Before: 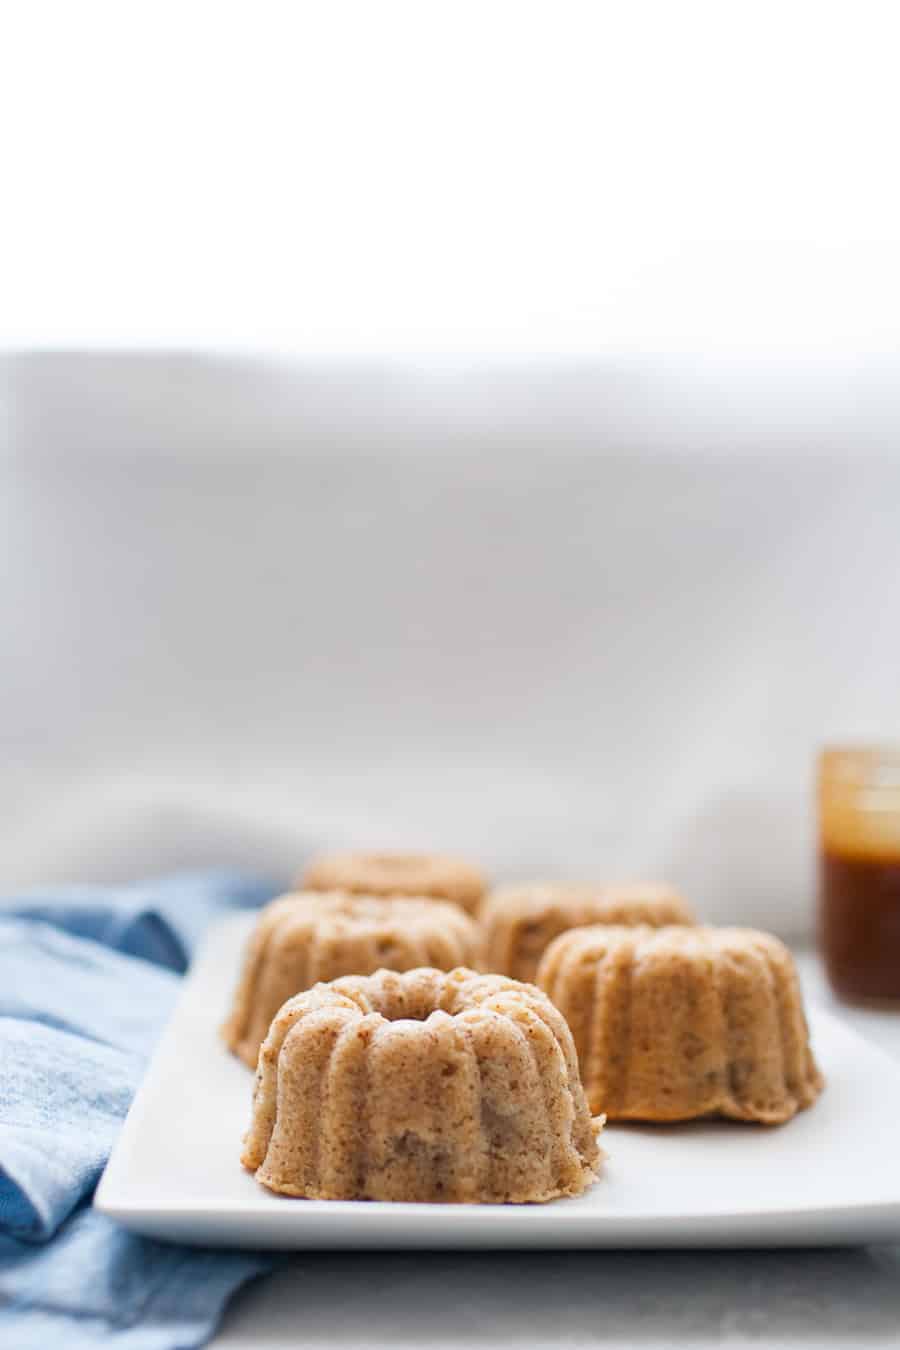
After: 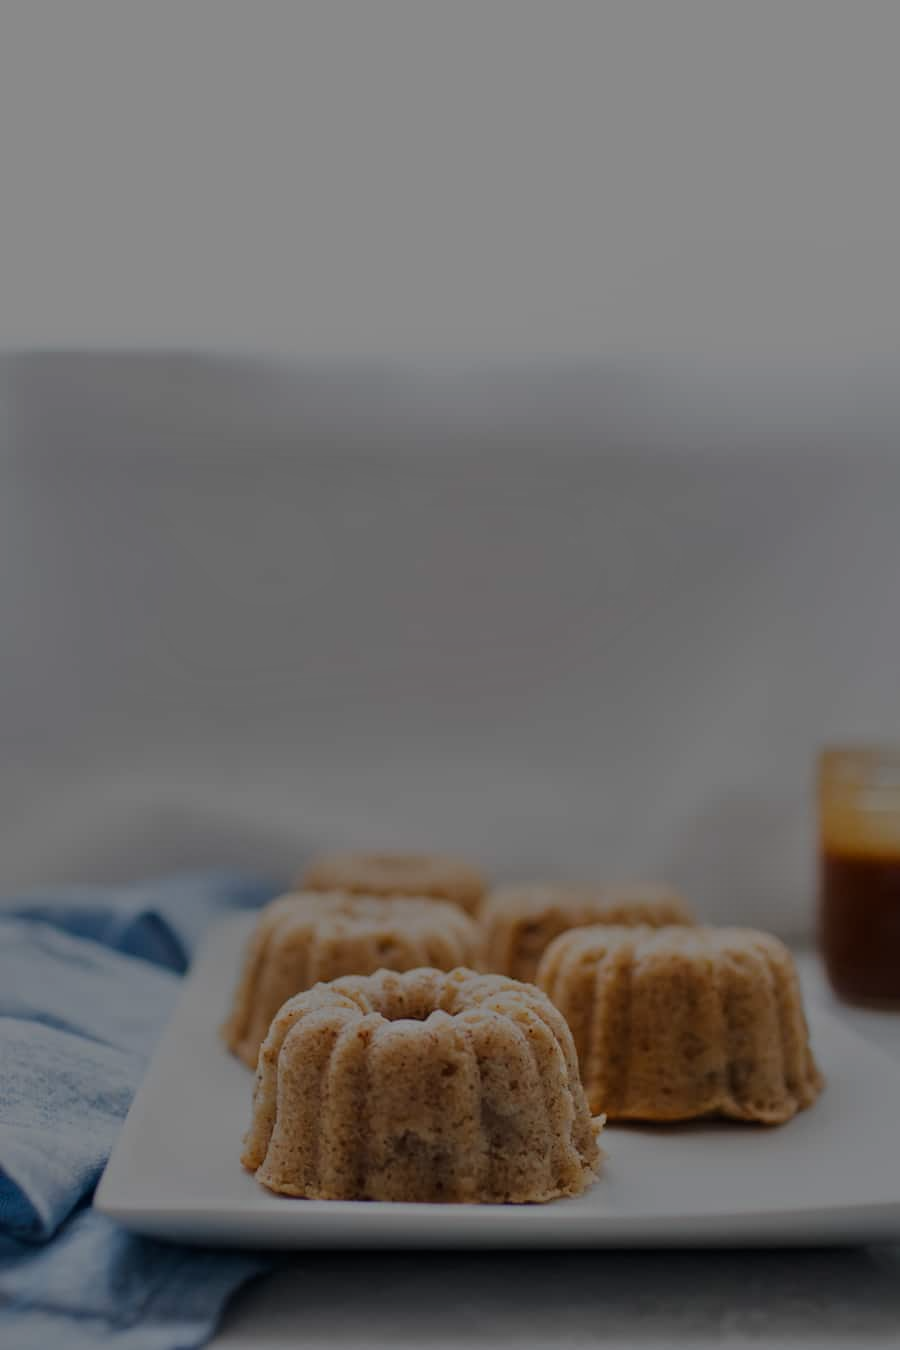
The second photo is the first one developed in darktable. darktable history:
white balance: emerald 1
tone equalizer: -8 EV -2 EV, -7 EV -2 EV, -6 EV -2 EV, -5 EV -2 EV, -4 EV -2 EV, -3 EV -2 EV, -2 EV -2 EV, -1 EV -1.63 EV, +0 EV -2 EV
